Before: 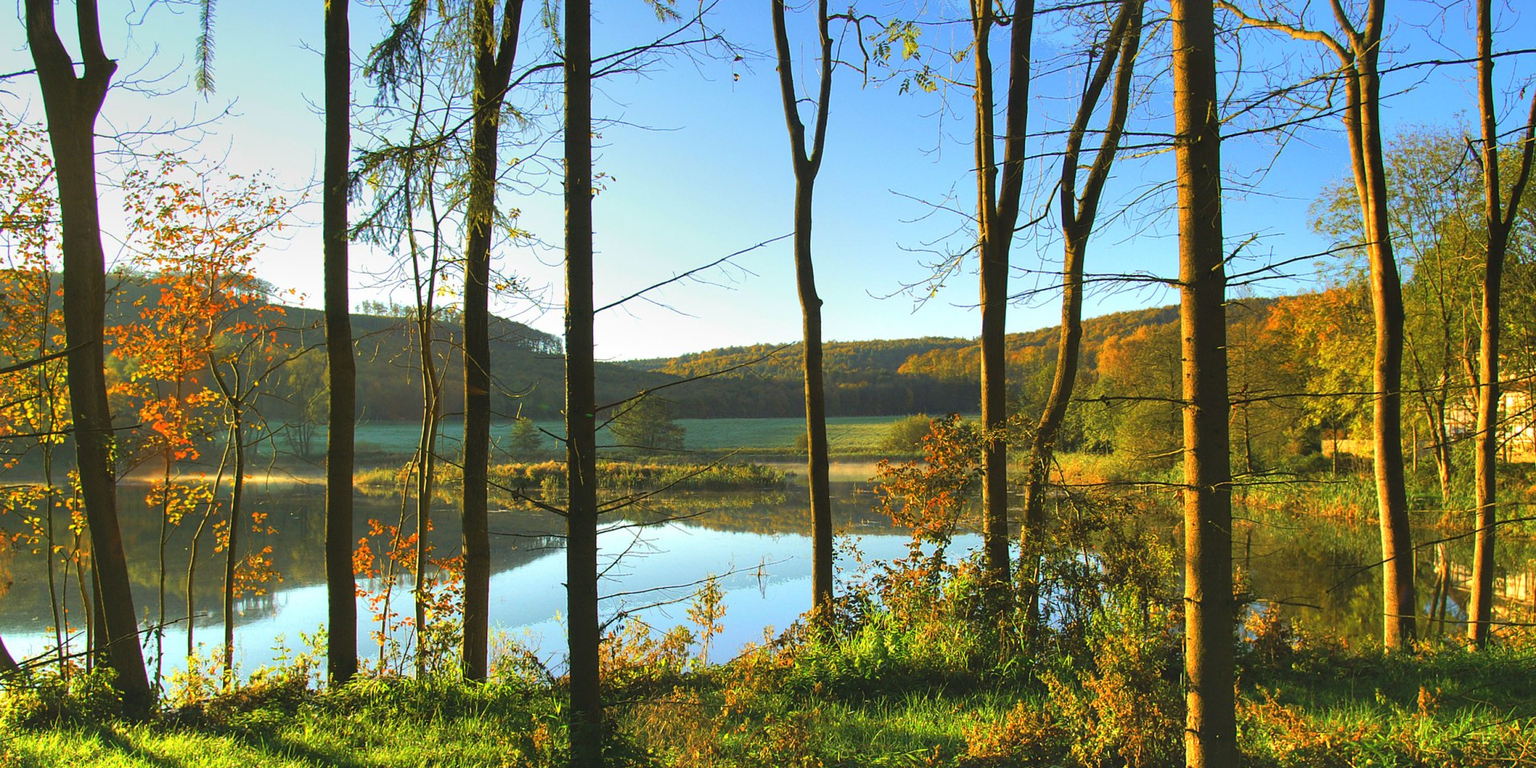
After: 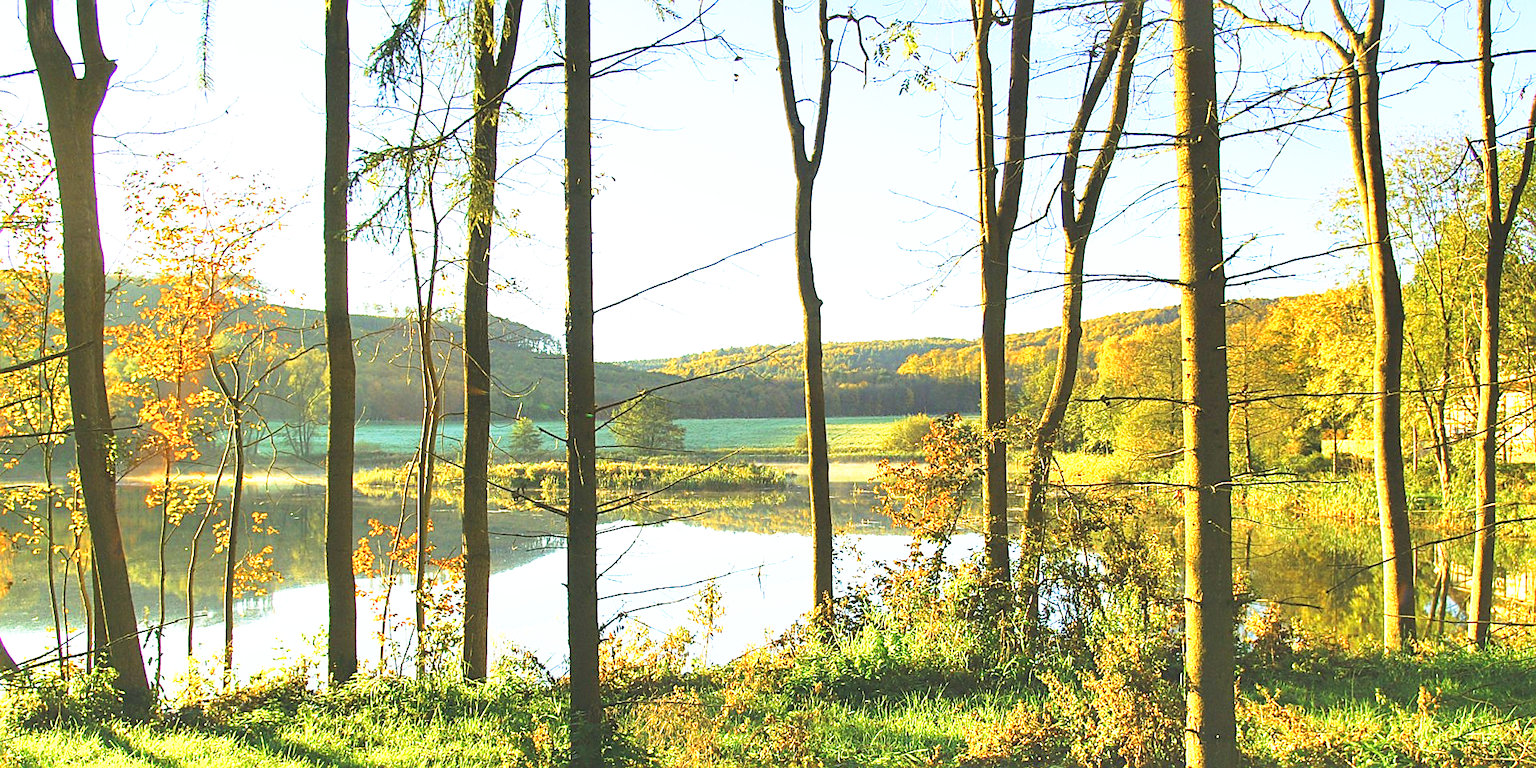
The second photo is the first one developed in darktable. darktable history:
exposure: black level correction 0, exposure 0.692 EV, compensate exposure bias true, compensate highlight preservation false
base curve: curves: ch0 [(0, 0) (0.495, 0.917) (1, 1)], preserve colors none
sharpen: on, module defaults
